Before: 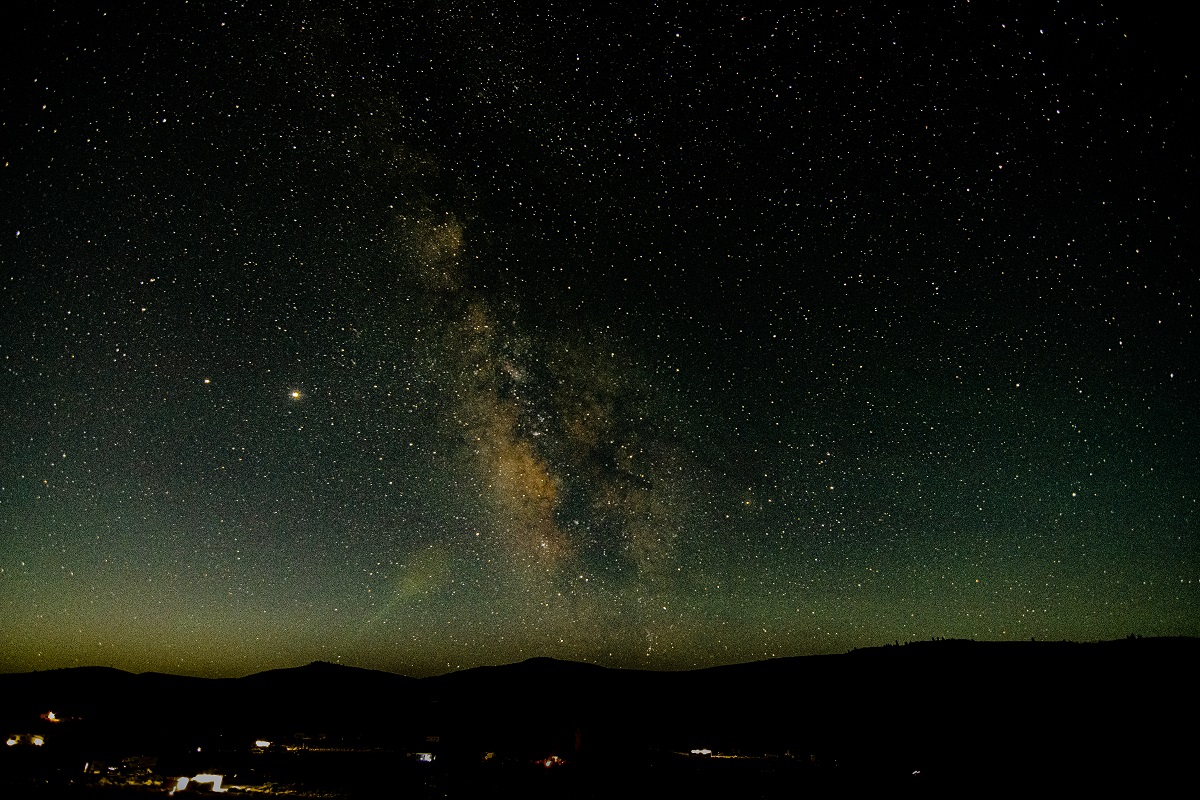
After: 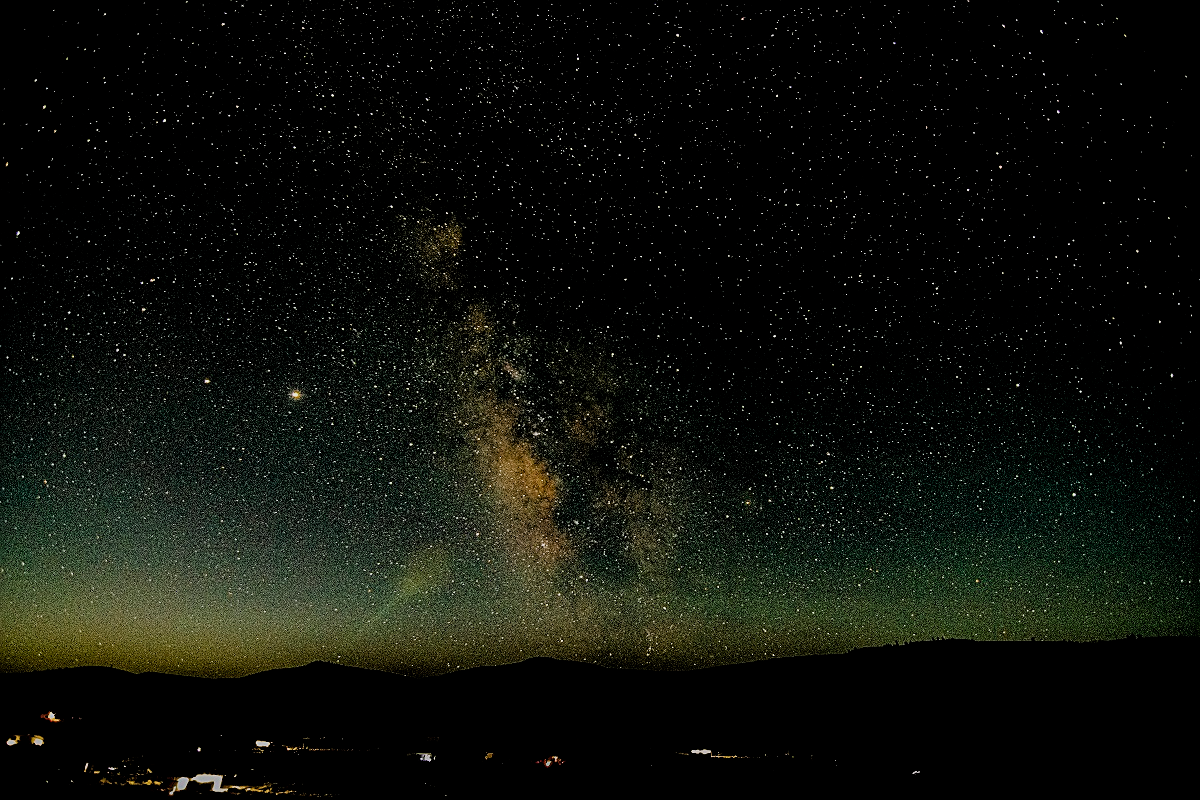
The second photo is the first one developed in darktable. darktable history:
local contrast: highlights 104%, shadows 102%, detail 119%, midtone range 0.2
filmic rgb: black relative exposure -7.24 EV, white relative exposure 5.06 EV, threshold 2.96 EV, hardness 3.22, iterations of high-quality reconstruction 0, enable highlight reconstruction true
sharpen: on, module defaults
